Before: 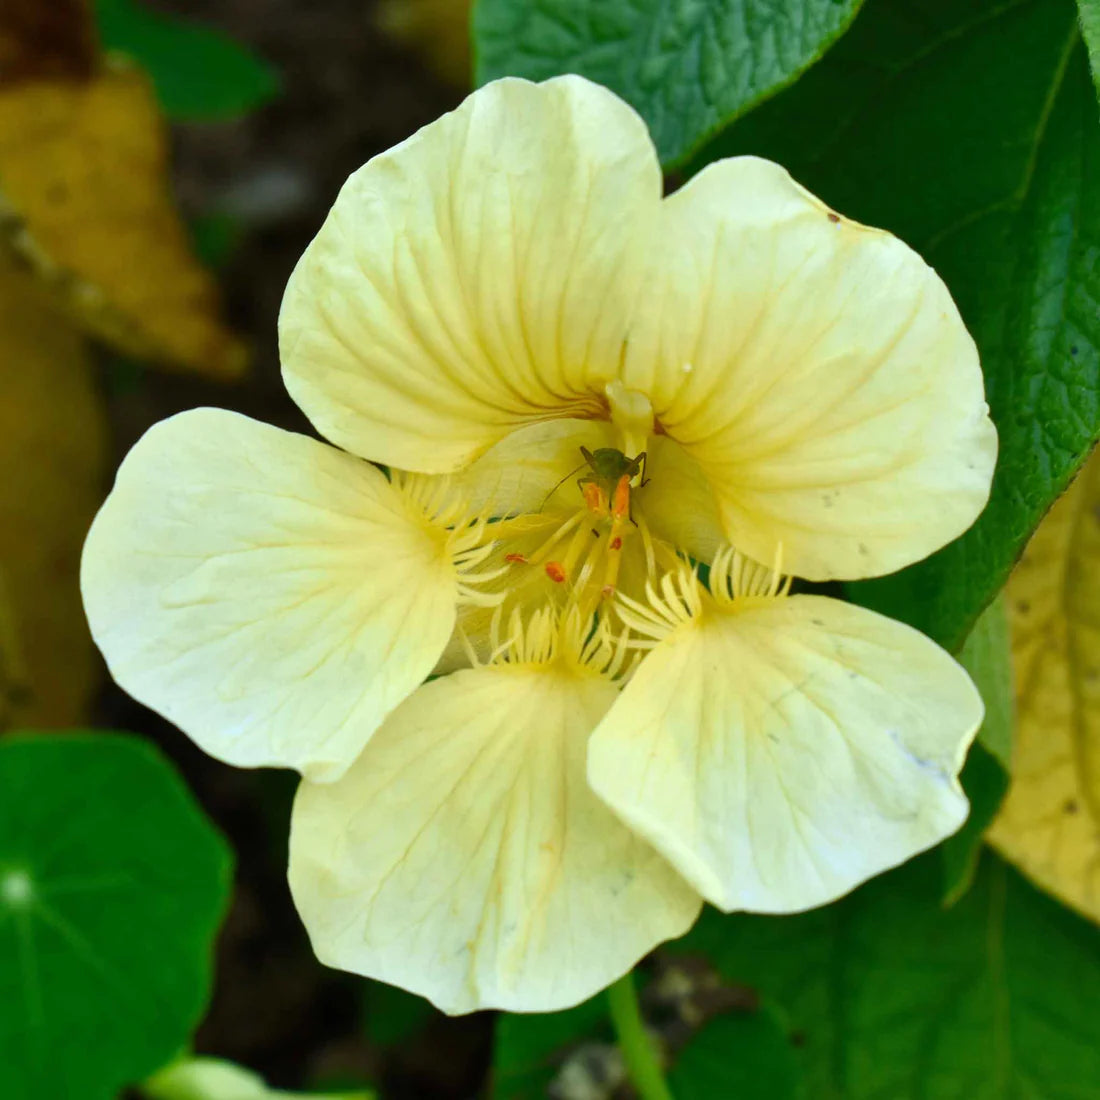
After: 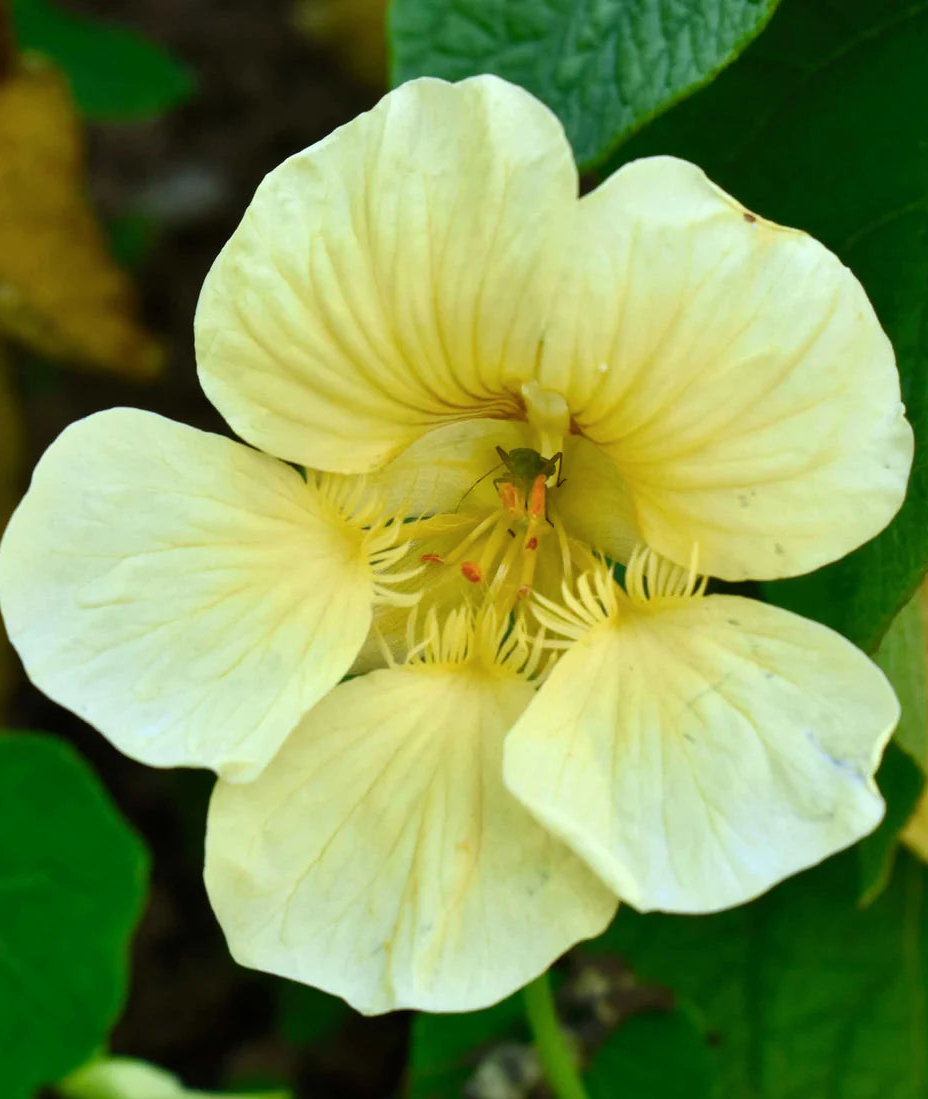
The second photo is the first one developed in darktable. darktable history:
color balance rgb: shadows lift › luminance -10.095%, shadows lift › chroma 0.853%, shadows lift › hue 114.34°, power › hue 323.32°, perceptual saturation grading › global saturation -0.156%
crop: left 7.71%, right 7.857%
